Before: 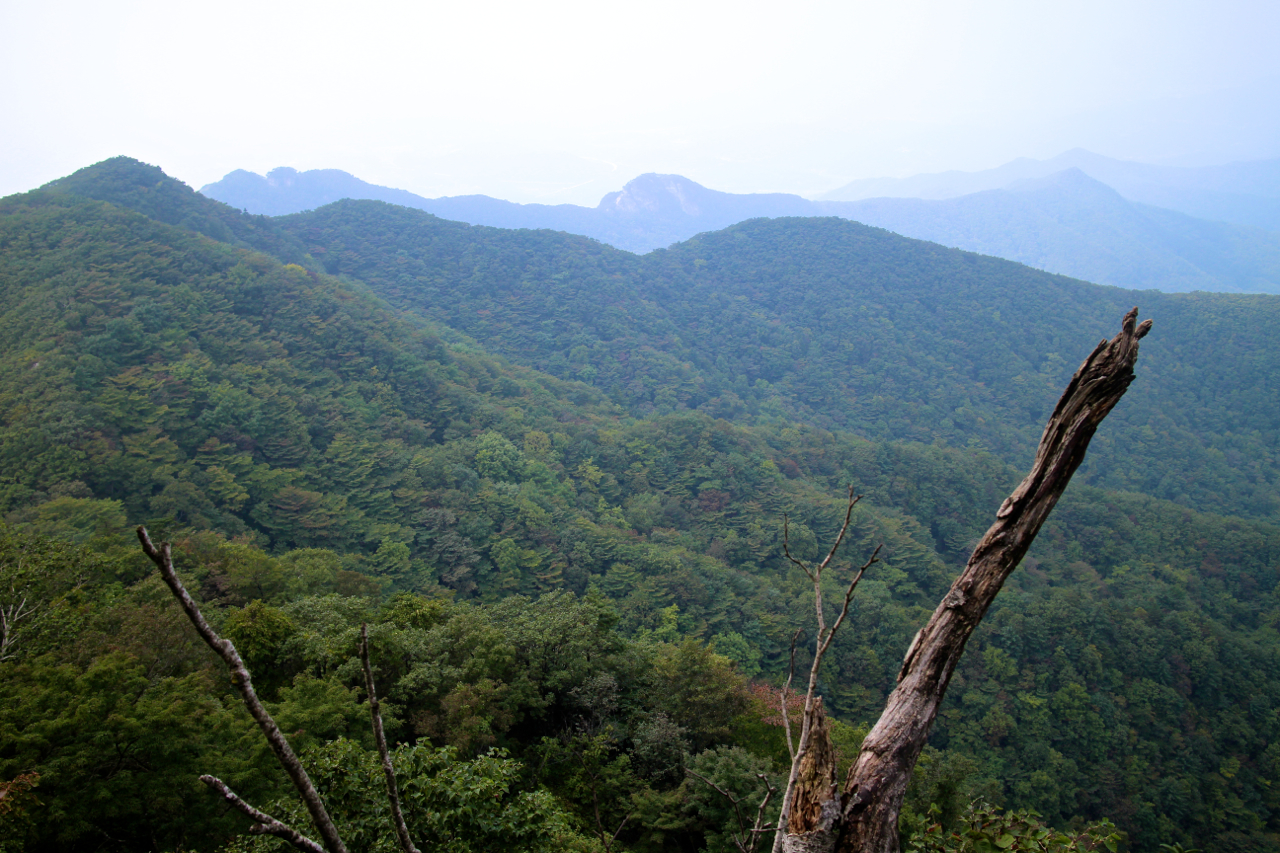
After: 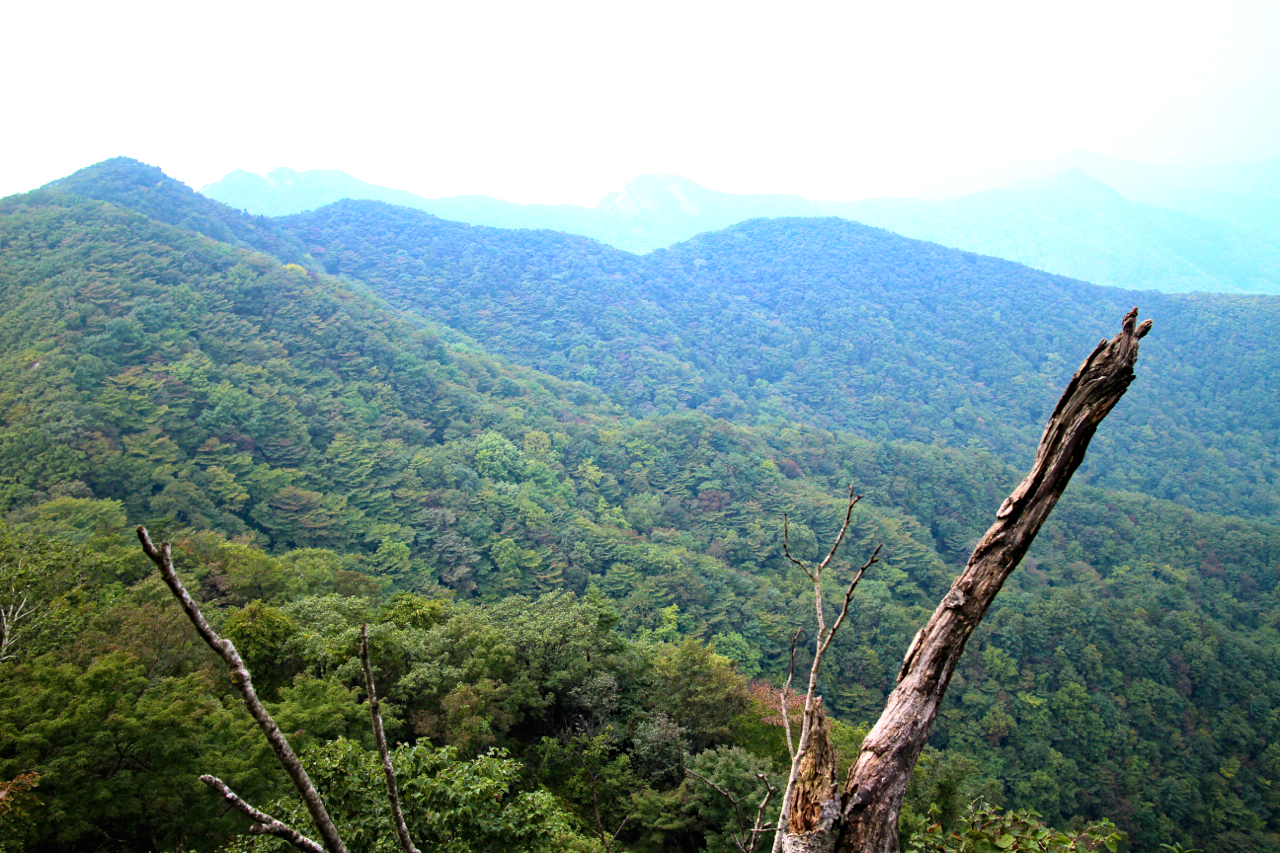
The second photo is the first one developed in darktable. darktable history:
exposure: black level correction 0, exposure 0.9 EV, compensate highlight preservation false
haze removal: strength 0.29, distance 0.25, compatibility mode true, adaptive false
base curve: curves: ch0 [(0, 0) (0.666, 0.806) (1, 1)]
